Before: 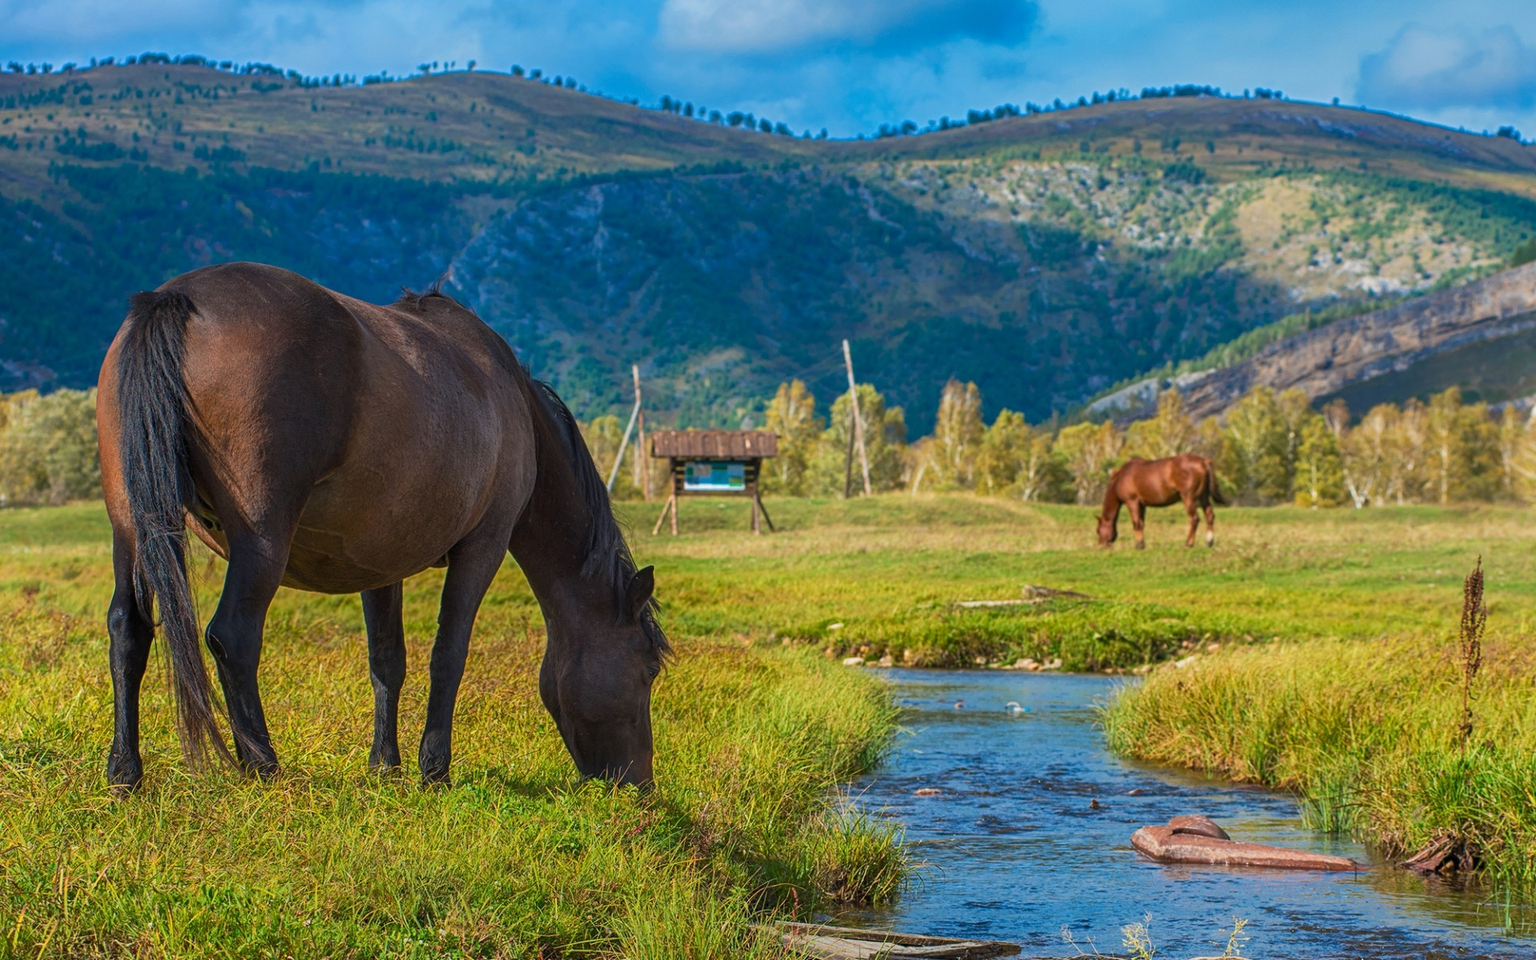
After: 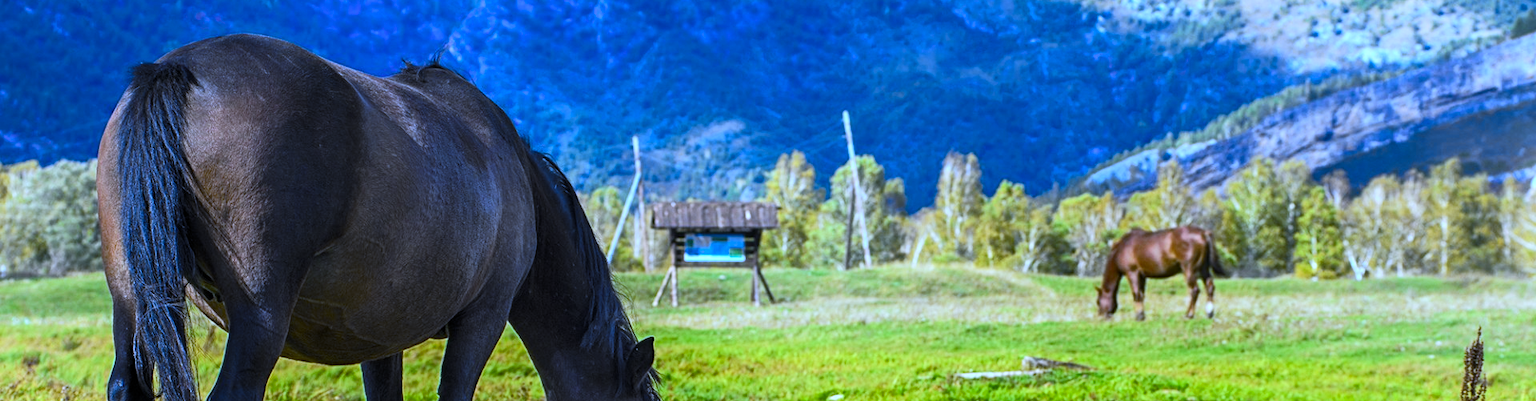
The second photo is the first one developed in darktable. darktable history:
white balance: red 0.766, blue 1.537
tone curve: curves: ch0 [(0, 0.02) (0.063, 0.058) (0.262, 0.243) (0.447, 0.468) (0.544, 0.596) (0.805, 0.823) (1, 0.952)]; ch1 [(0, 0) (0.339, 0.31) (0.417, 0.401) (0.452, 0.455) (0.482, 0.483) (0.502, 0.499) (0.517, 0.506) (0.55, 0.542) (0.588, 0.604) (0.729, 0.782) (1, 1)]; ch2 [(0, 0) (0.346, 0.34) (0.431, 0.45) (0.485, 0.487) (0.5, 0.496) (0.527, 0.526) (0.56, 0.574) (0.613, 0.642) (0.679, 0.703) (1, 1)], color space Lab, independent channels, preserve colors none
levels: mode automatic, black 0.023%, white 99.97%, levels [0.062, 0.494, 0.925]
crop and rotate: top 23.84%, bottom 34.294%
